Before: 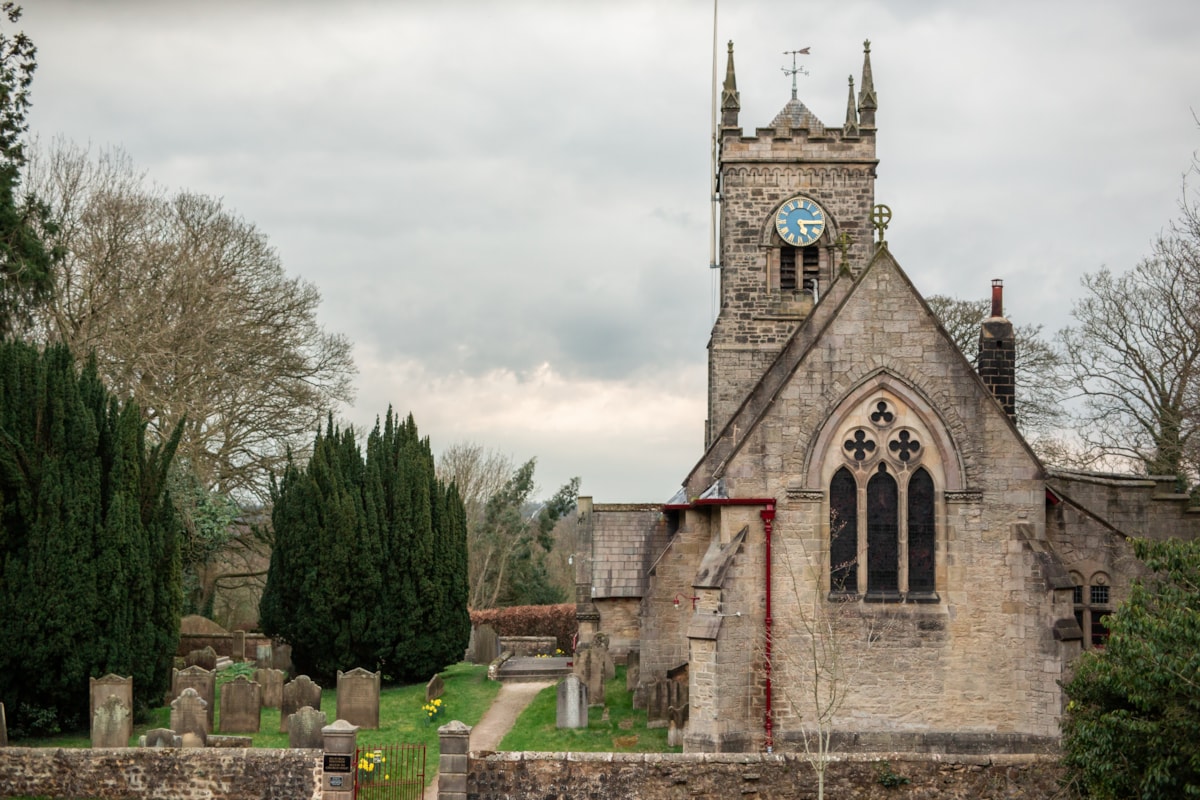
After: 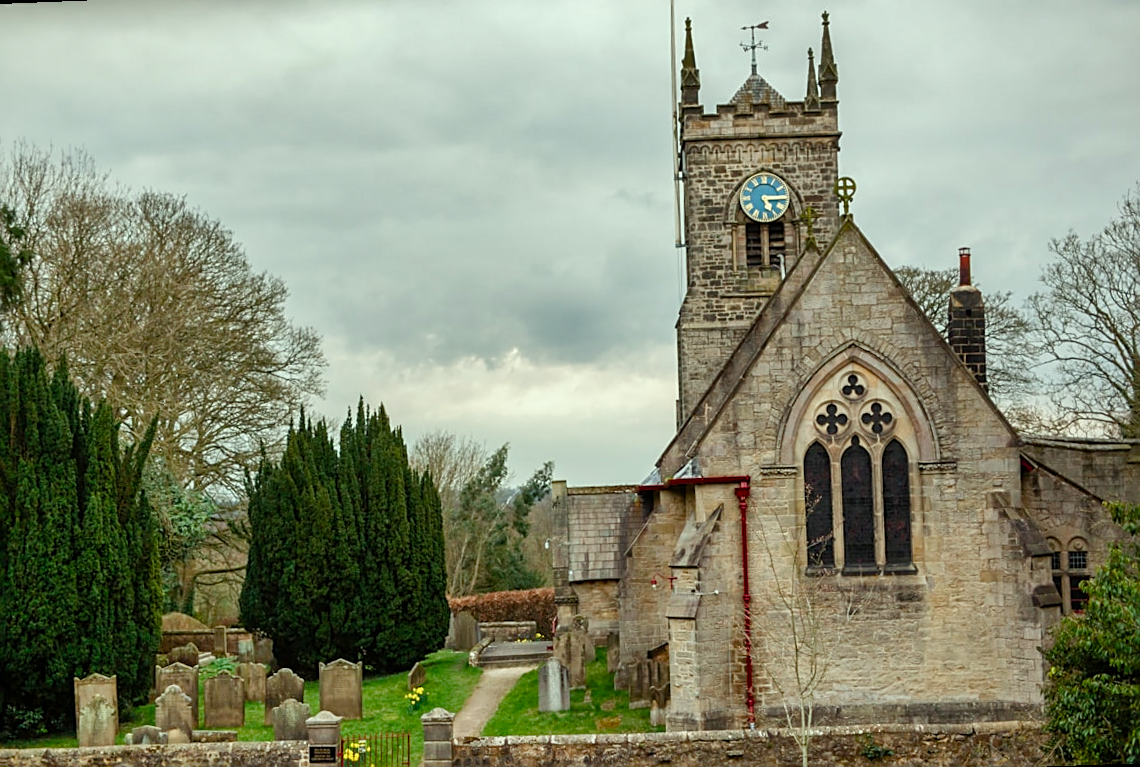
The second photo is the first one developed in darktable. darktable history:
color correction: highlights a* -8, highlights b* 3.1
color balance rgb: perceptual saturation grading › global saturation 20%, perceptual saturation grading › highlights -25%, perceptual saturation grading › shadows 50%
rotate and perspective: rotation -2.12°, lens shift (vertical) 0.009, lens shift (horizontal) -0.008, automatic cropping original format, crop left 0.036, crop right 0.964, crop top 0.05, crop bottom 0.959
sharpen: on, module defaults
shadows and highlights: soften with gaussian
